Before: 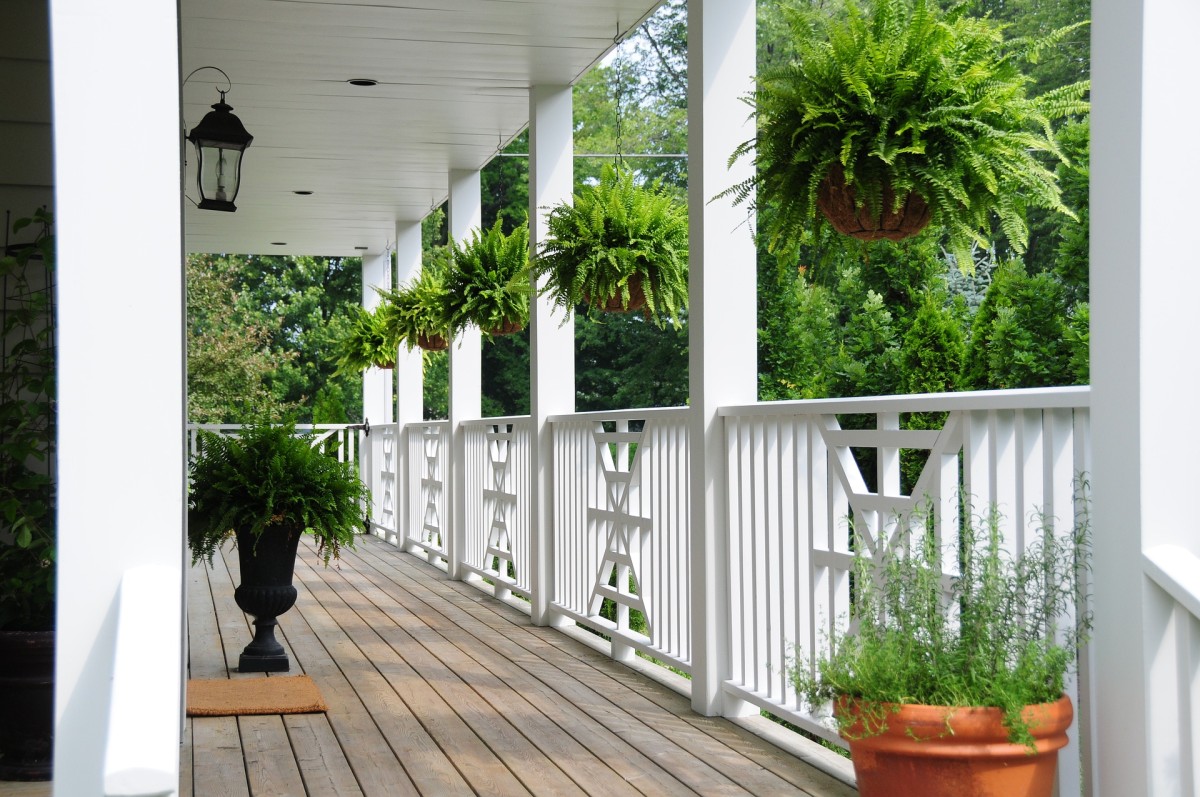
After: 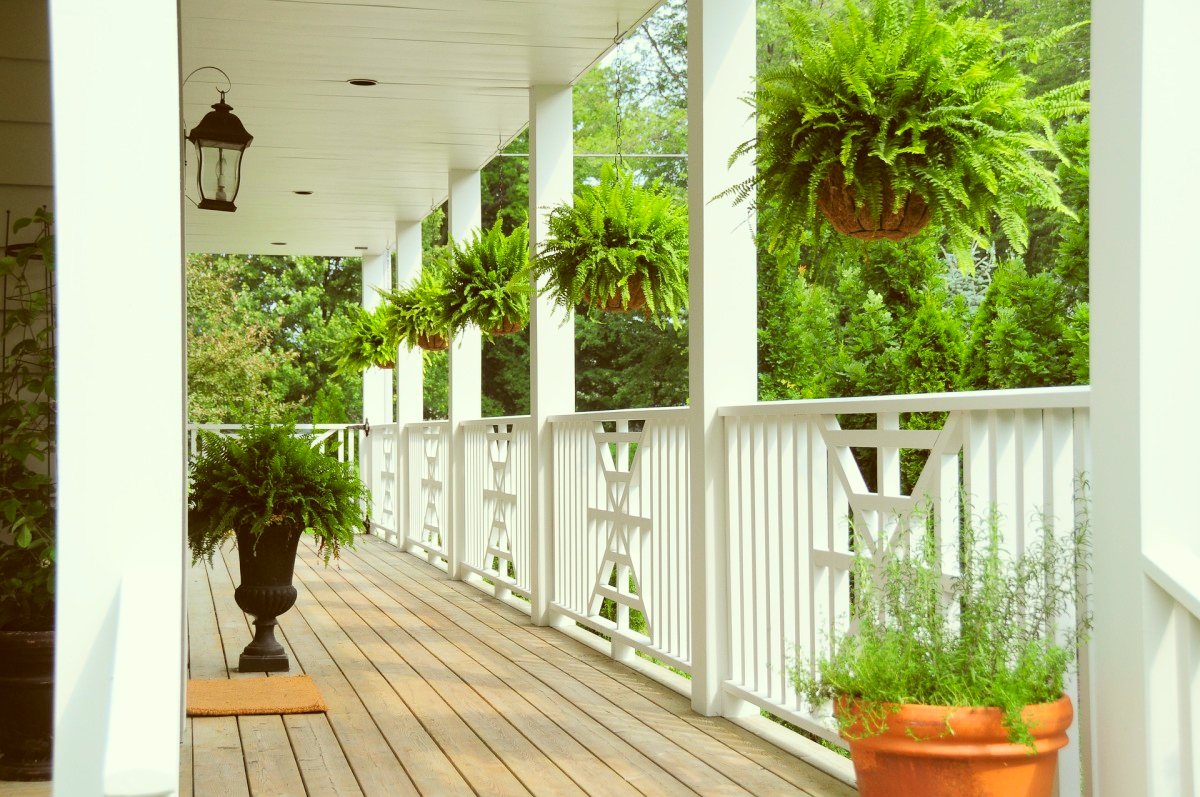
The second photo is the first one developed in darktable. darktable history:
color correction: highlights a* -6.15, highlights b* 9.48, shadows a* 10.36, shadows b* 23.7
contrast brightness saturation: contrast 0.102, brightness 0.312, saturation 0.147
